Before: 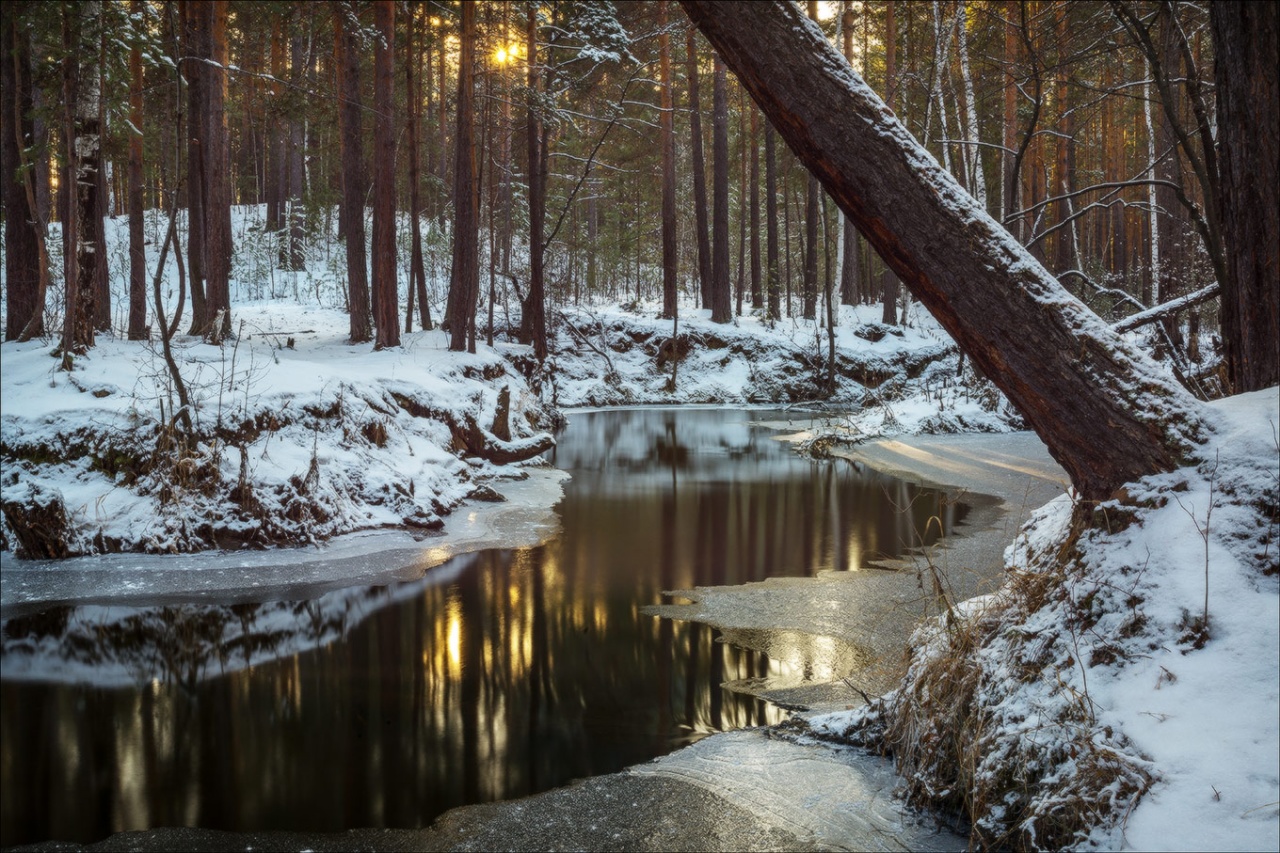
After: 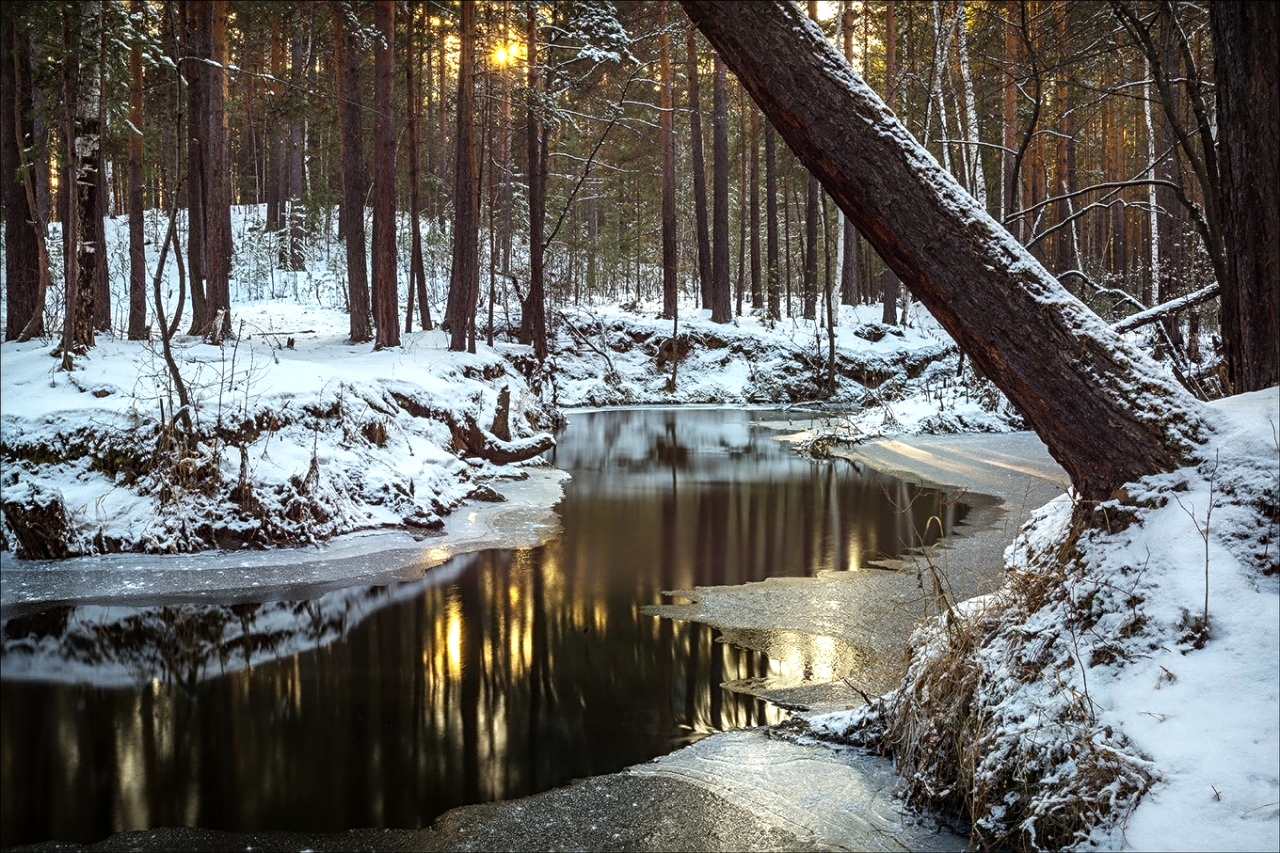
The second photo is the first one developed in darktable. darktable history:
sharpen: on, module defaults
tone equalizer: -8 EV -0.412 EV, -7 EV -0.375 EV, -6 EV -0.364 EV, -5 EV -0.217 EV, -3 EV 0.221 EV, -2 EV 0.311 EV, -1 EV 0.391 EV, +0 EV 0.422 EV
